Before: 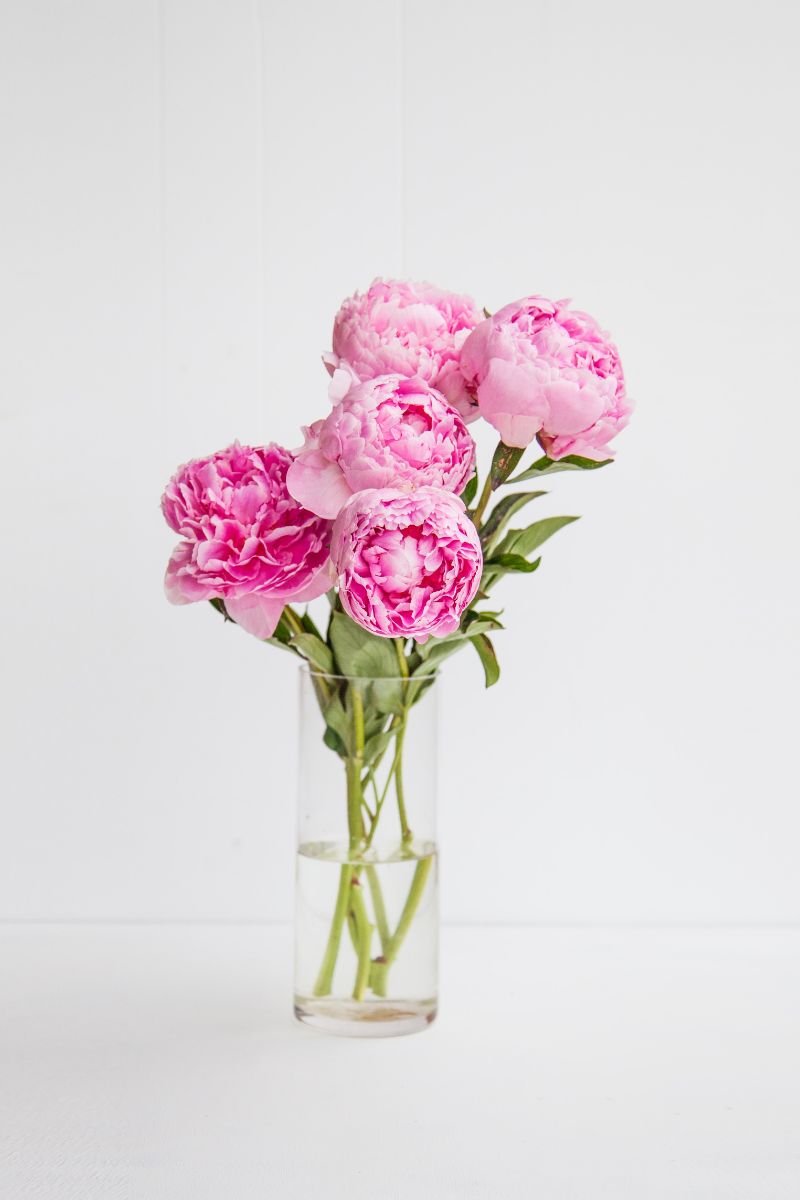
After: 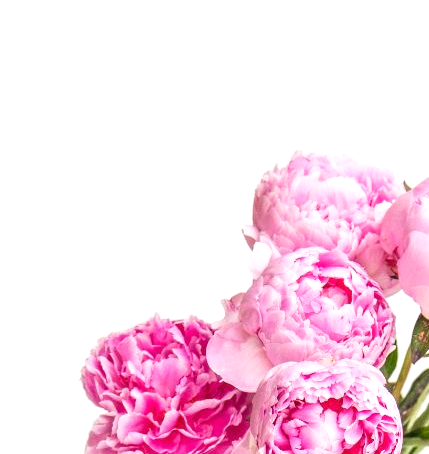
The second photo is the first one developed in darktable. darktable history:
crop: left 10.121%, top 10.631%, right 36.218%, bottom 51.526%
exposure: exposure 0.493 EV, compensate highlight preservation false
